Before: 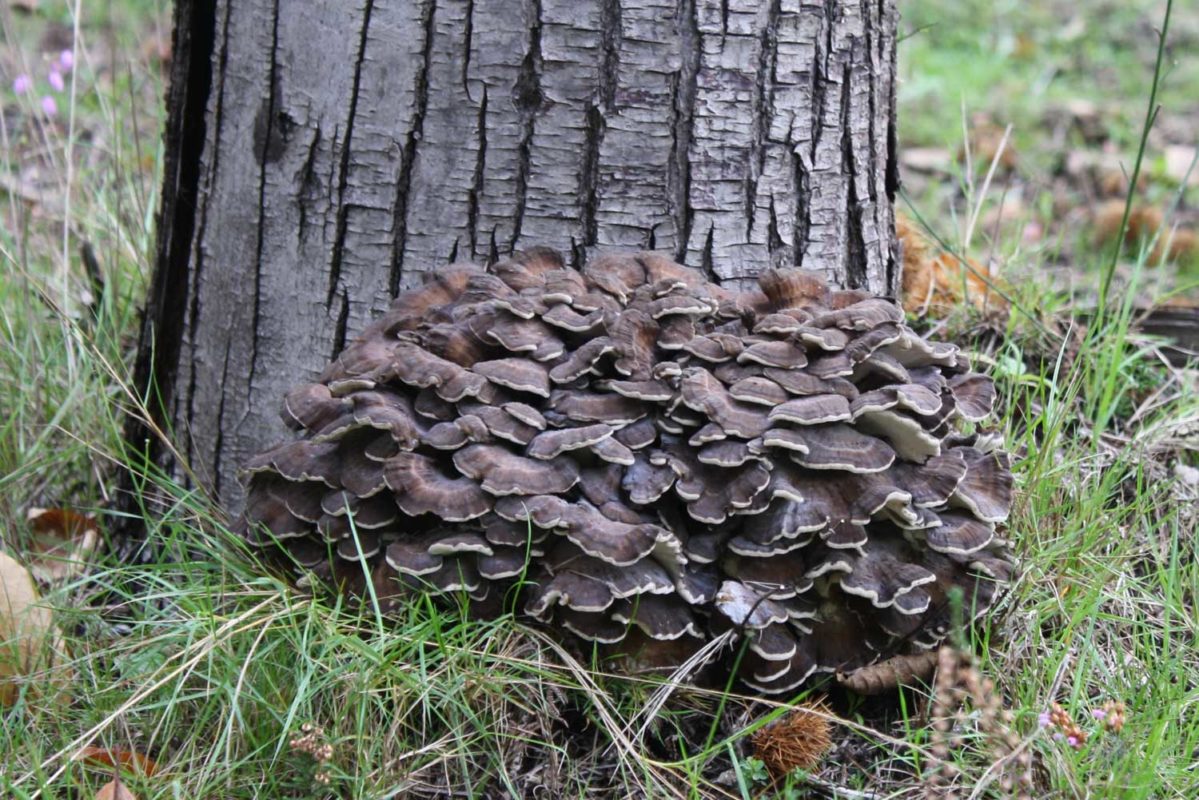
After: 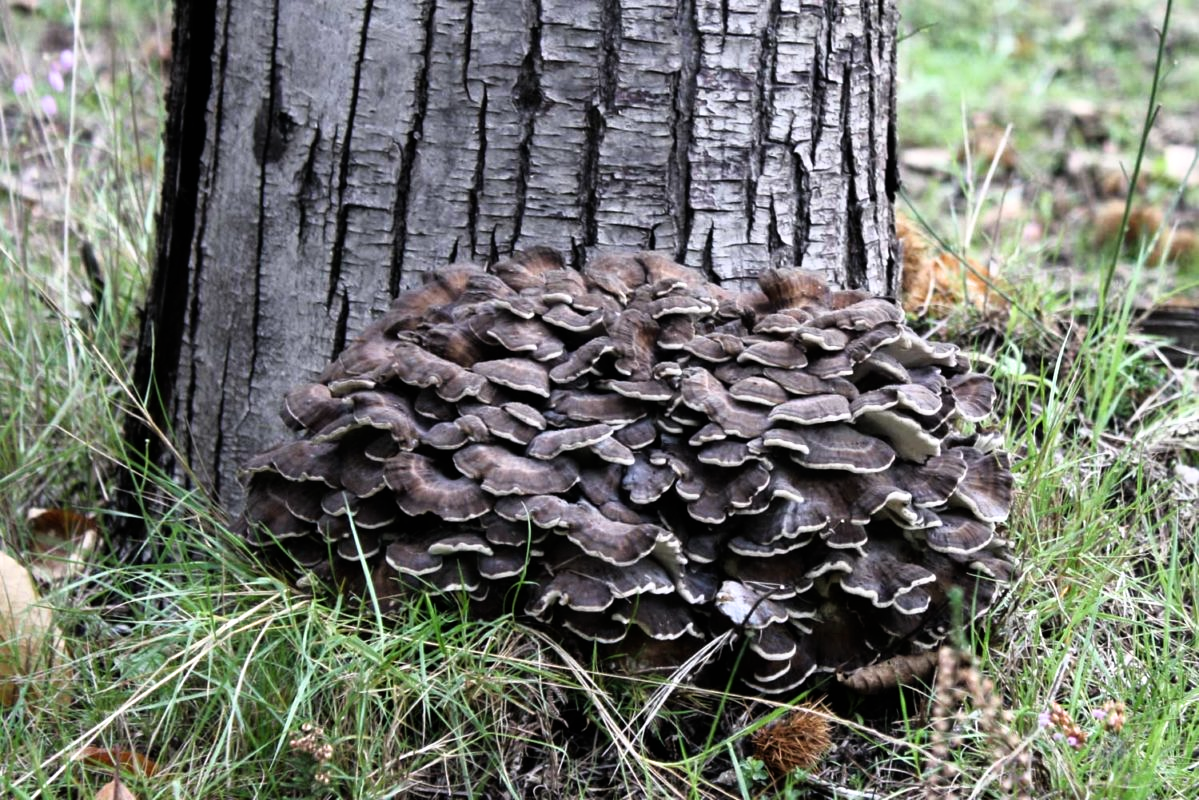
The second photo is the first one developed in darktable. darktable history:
filmic rgb: black relative exposure -8.01 EV, white relative exposure 2.18 EV, threshold 3 EV, hardness 6.89, enable highlight reconstruction true
